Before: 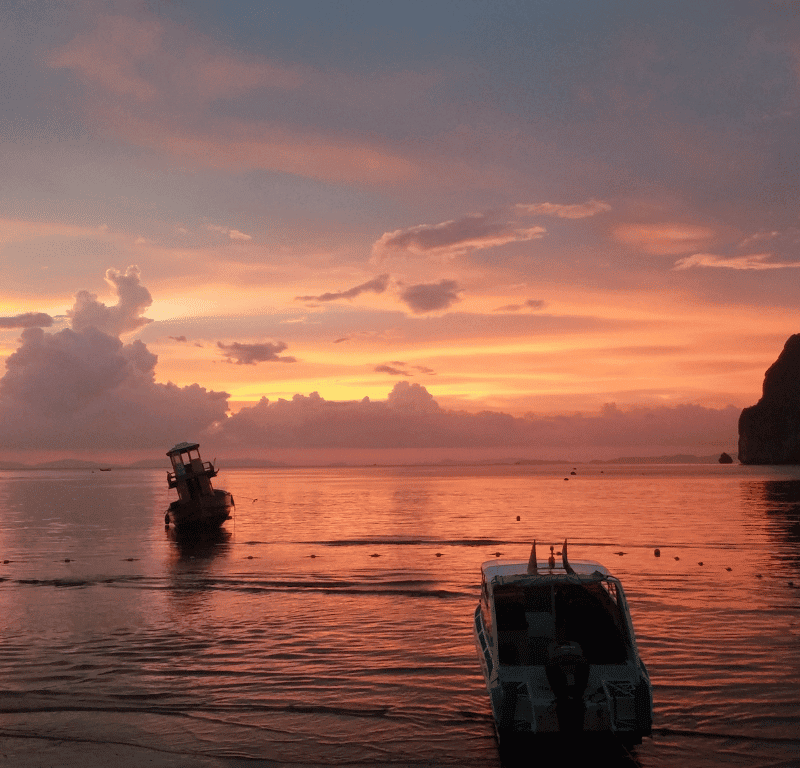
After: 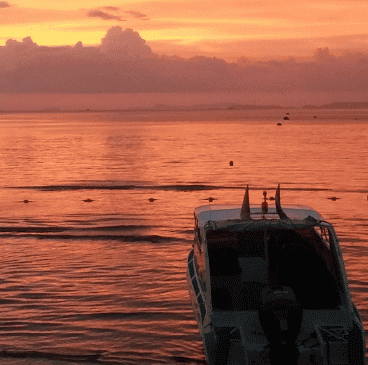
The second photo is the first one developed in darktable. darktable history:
crop: left 35.907%, top 46.327%, right 18.083%, bottom 6.131%
